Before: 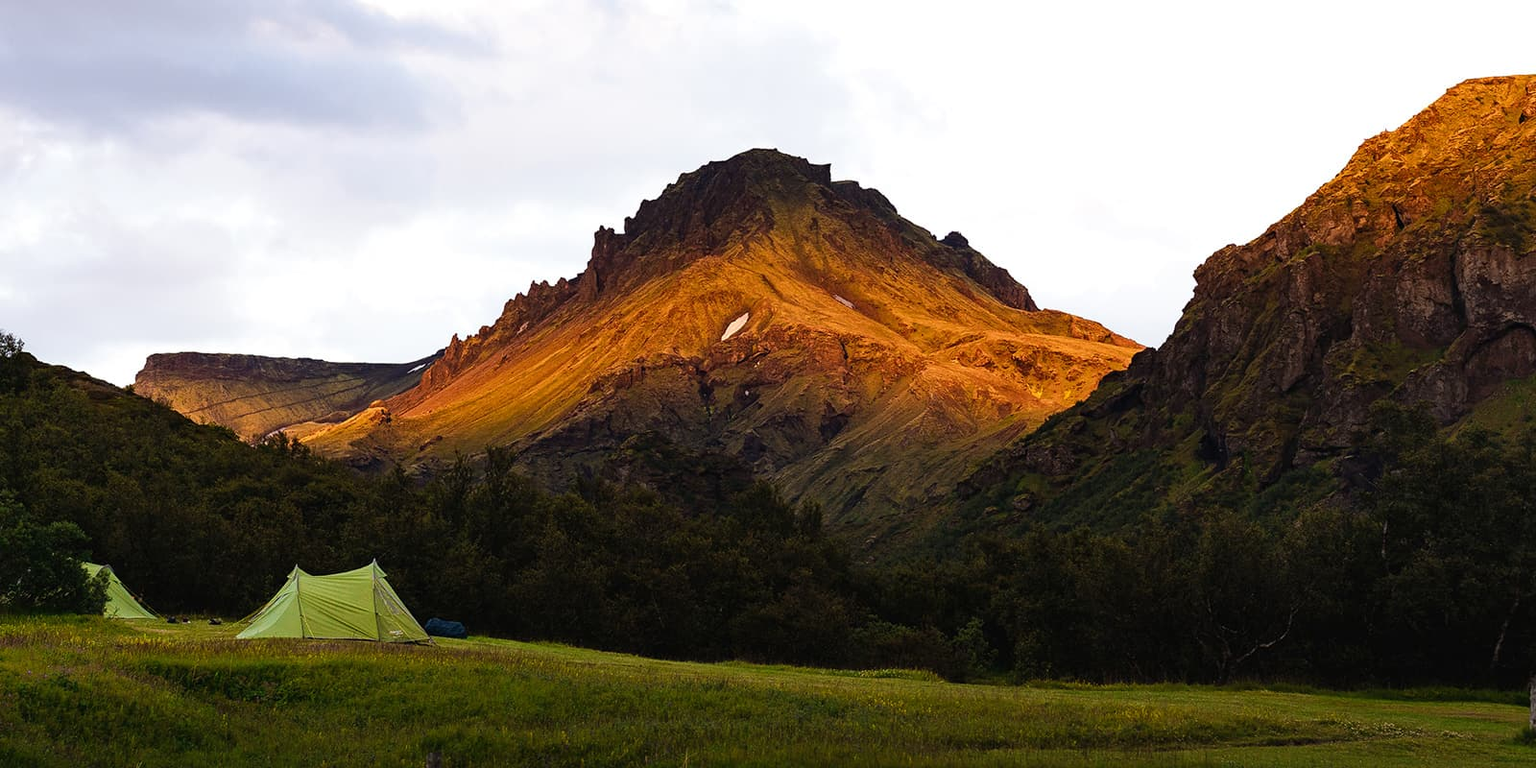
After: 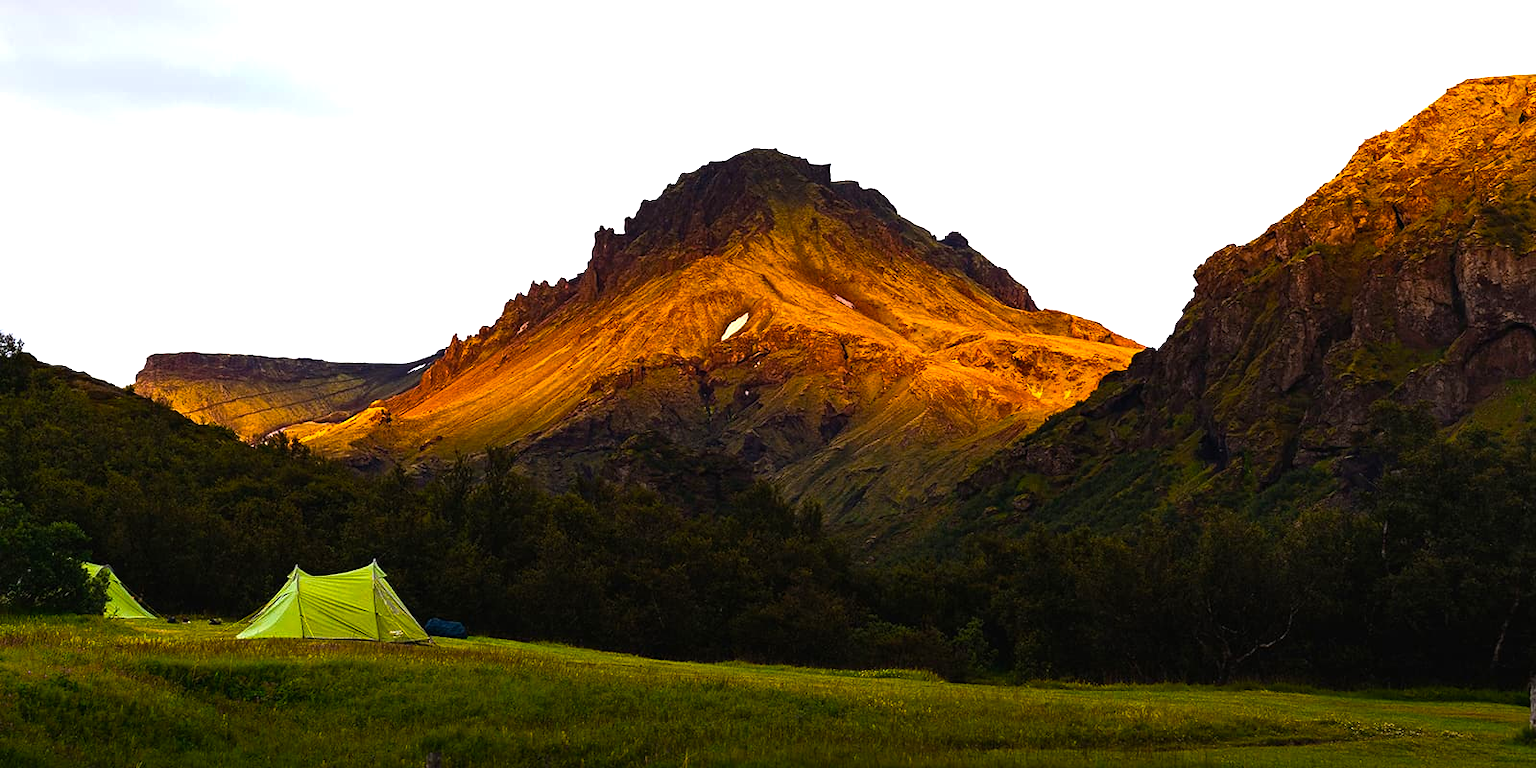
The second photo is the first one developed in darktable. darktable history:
exposure: exposure 0.297 EV, compensate highlight preservation false
color balance rgb: perceptual saturation grading › global saturation 29.739%, perceptual brilliance grading › global brilliance 14.737%, perceptual brilliance grading › shadows -34.161%, global vibrance 20%
